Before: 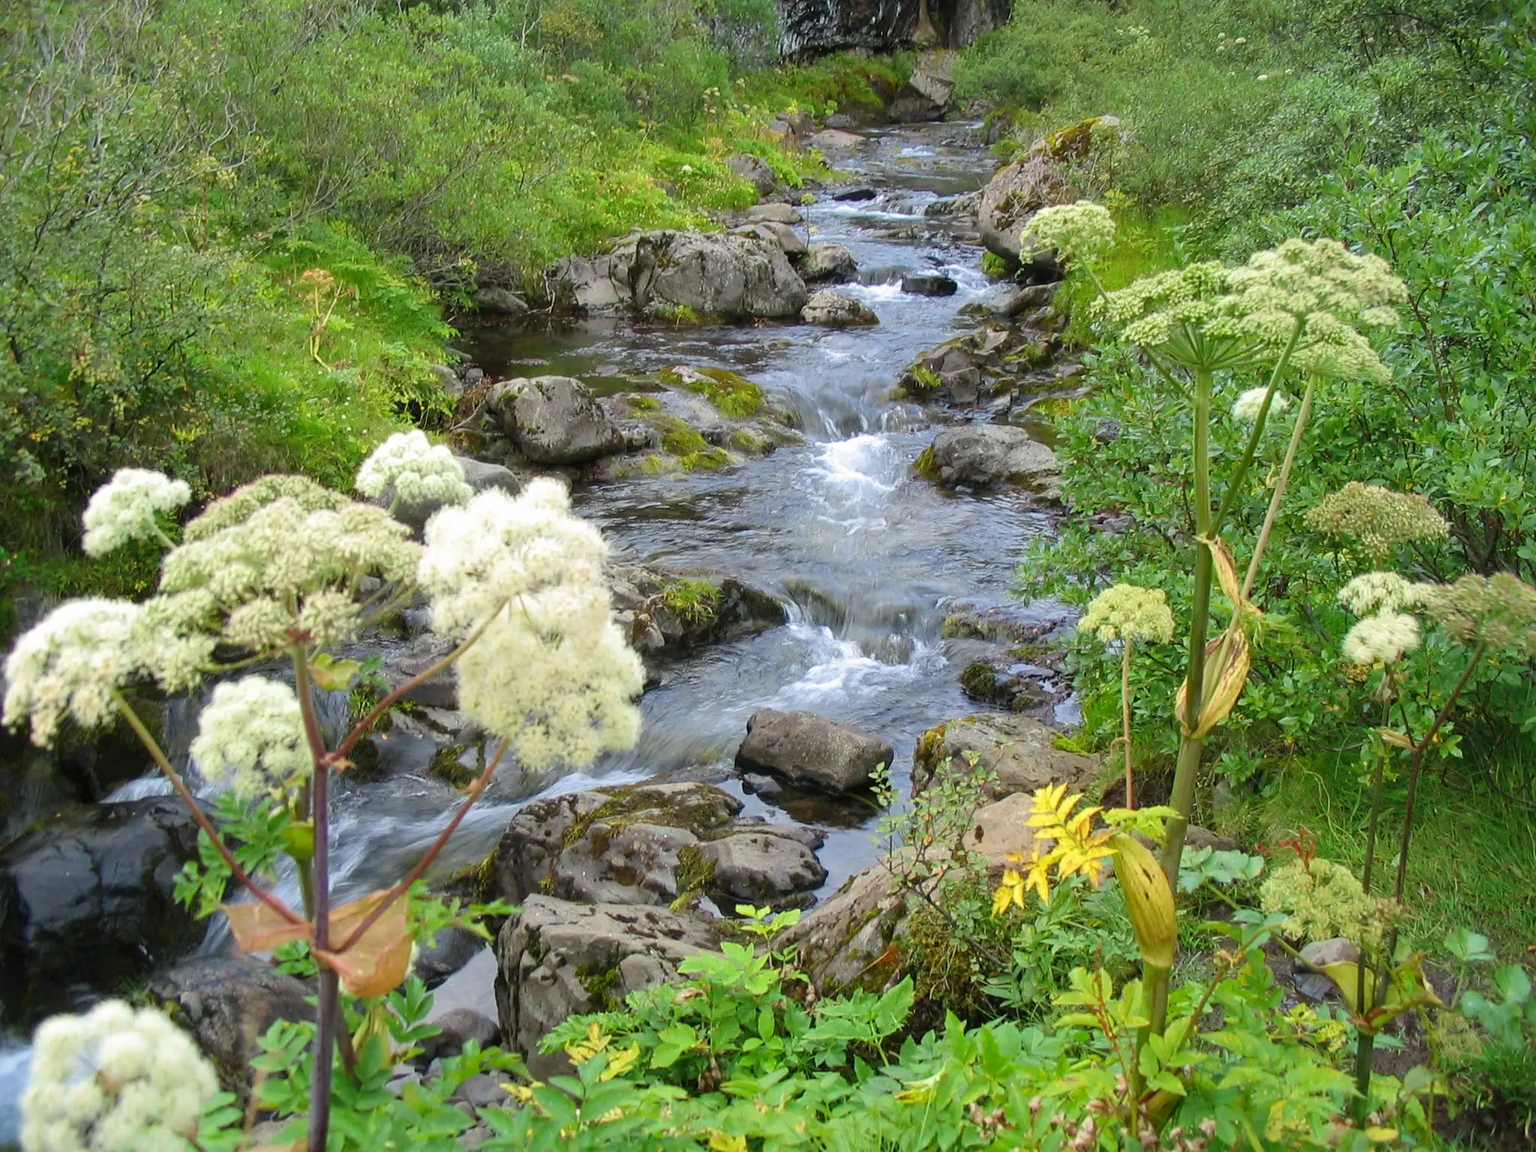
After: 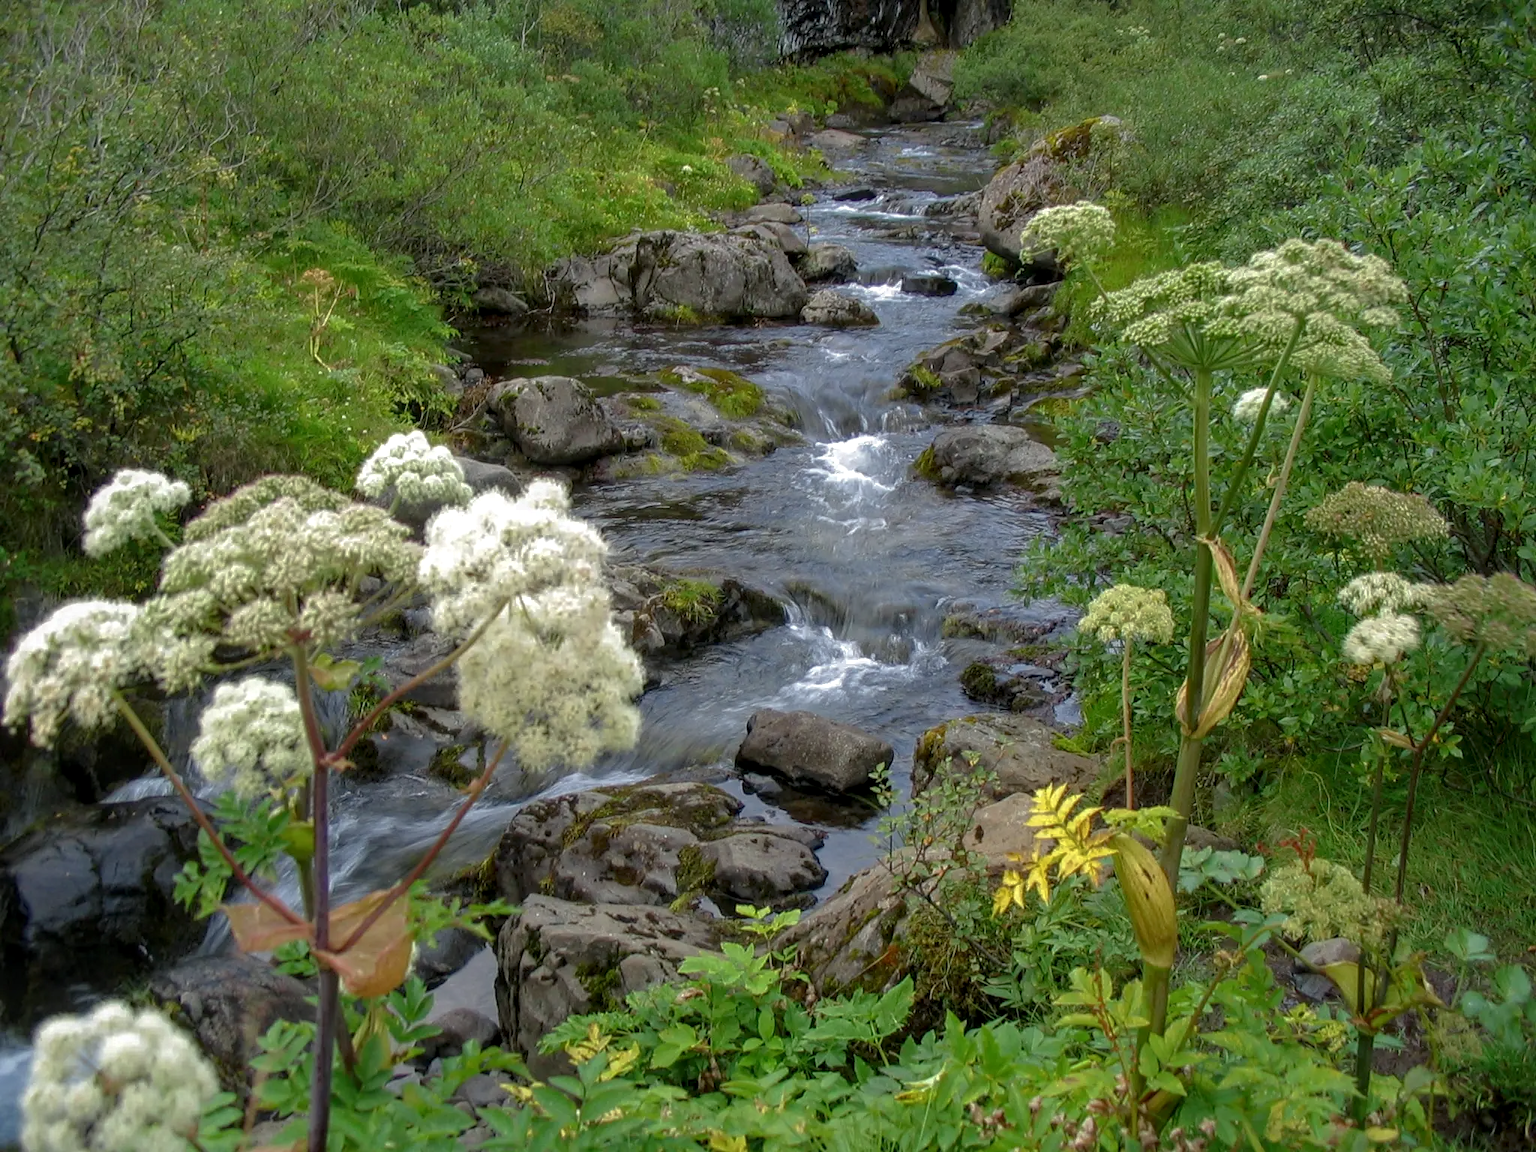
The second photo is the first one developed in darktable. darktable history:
base curve: curves: ch0 [(0, 0) (0.841, 0.609) (1, 1)]
local contrast: detail 130%
white balance: red 1, blue 1
